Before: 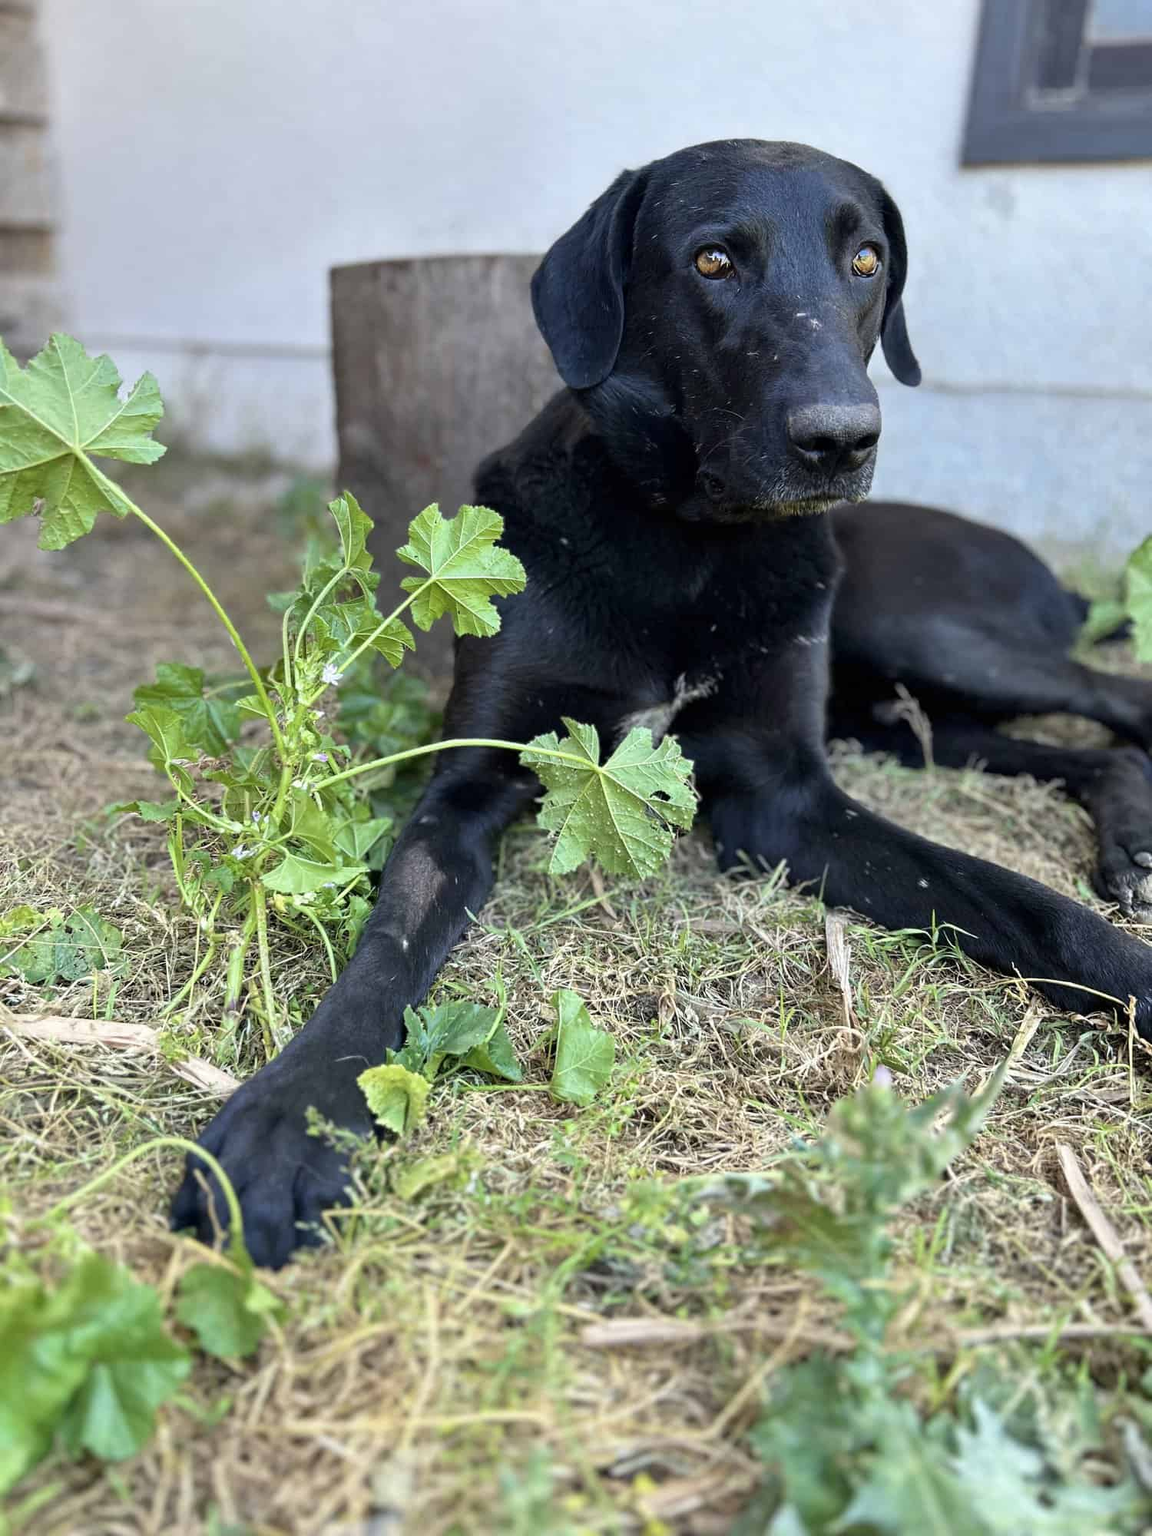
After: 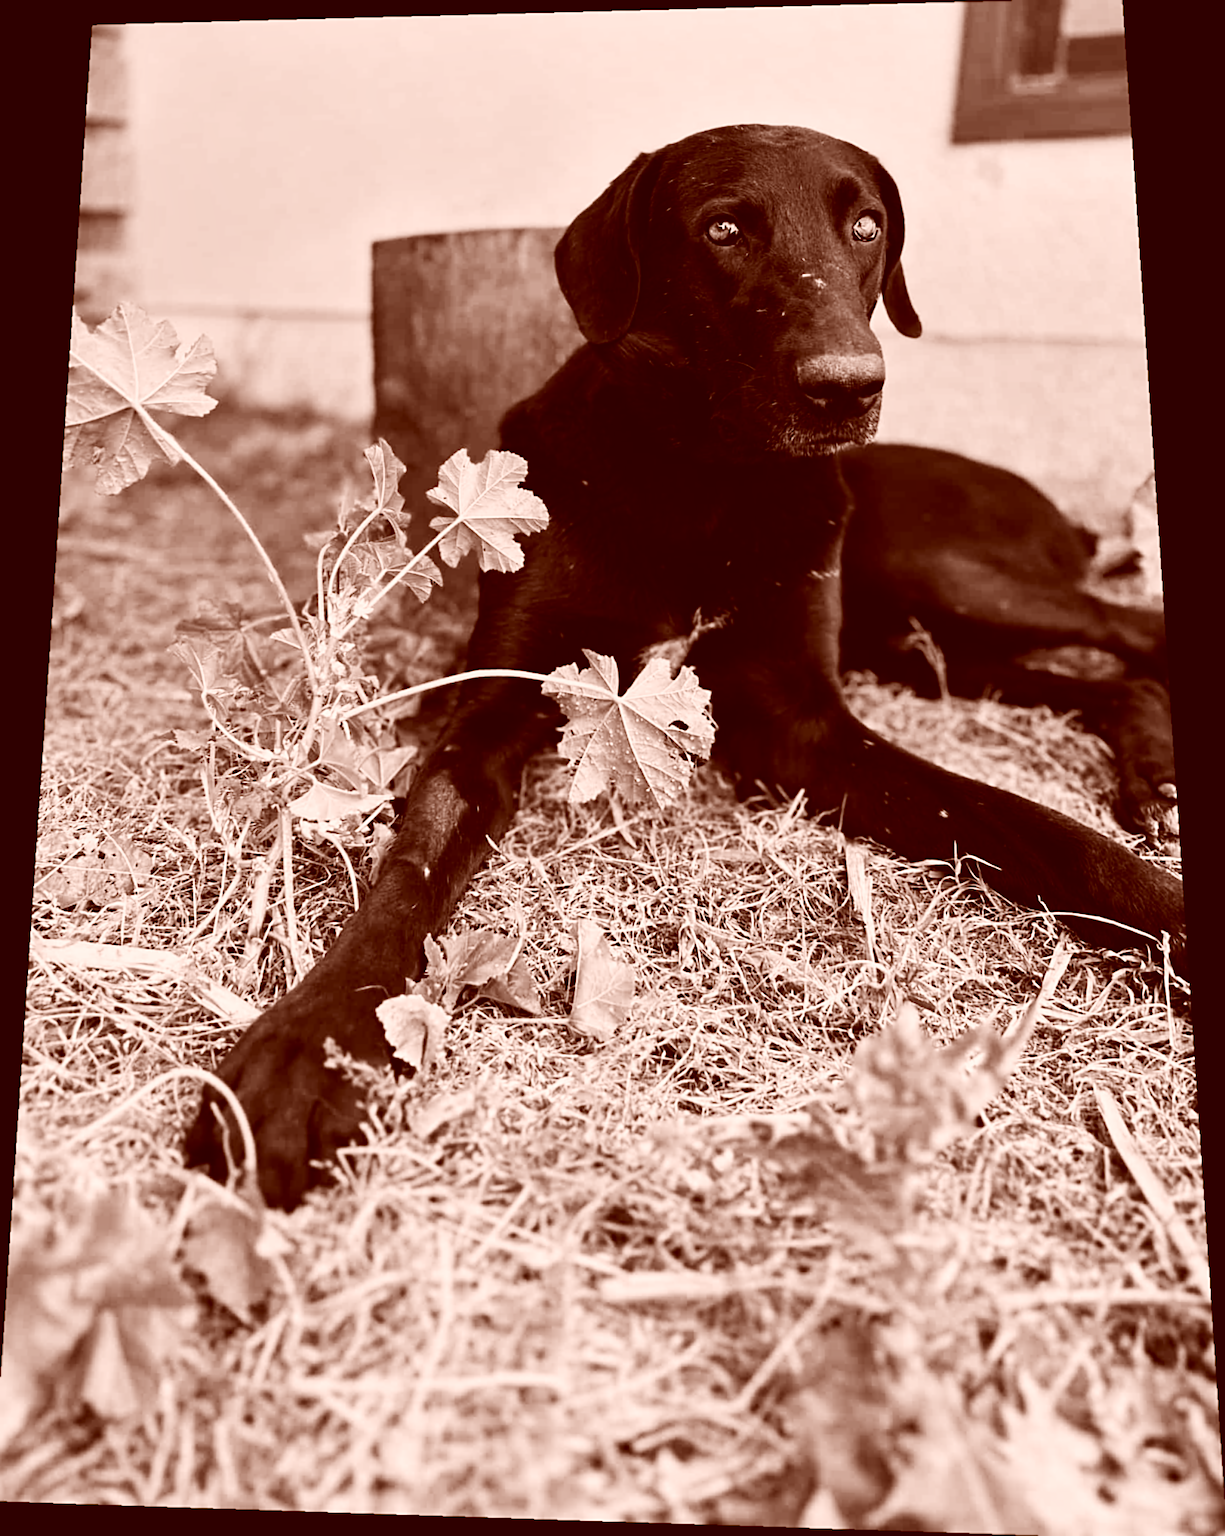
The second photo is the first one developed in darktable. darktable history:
crop and rotate: left 0.614%, top 0.179%, bottom 0.309%
tone equalizer: -8 EV -0.002 EV, -7 EV 0.005 EV, -6 EV -0.009 EV, -5 EV 0.011 EV, -4 EV -0.012 EV, -3 EV 0.007 EV, -2 EV -0.062 EV, -1 EV -0.293 EV, +0 EV -0.582 EV, smoothing diameter 2%, edges refinement/feathering 20, mask exposure compensation -1.57 EV, filter diffusion 5
color correction: highlights a* 9.03, highlights b* 8.71, shadows a* 40, shadows b* 40, saturation 0.8
sharpen: on, module defaults
lowpass: radius 0.76, contrast 1.56, saturation 0, unbound 0
contrast brightness saturation: contrast 0.1, brightness 0.03, saturation 0.09
rotate and perspective: rotation 0.128°, lens shift (vertical) -0.181, lens shift (horizontal) -0.044, shear 0.001, automatic cropping off
